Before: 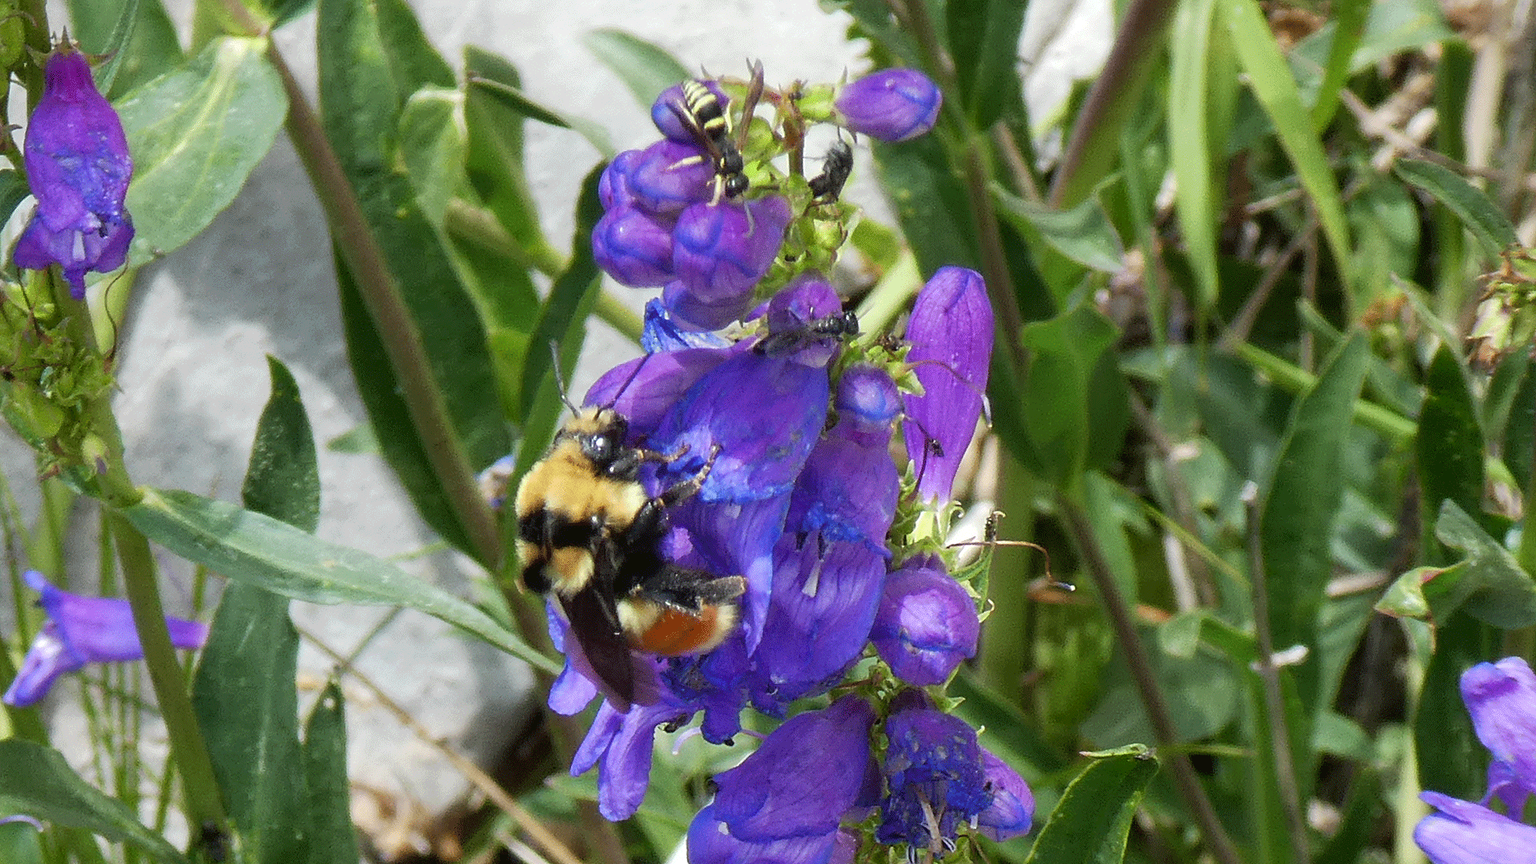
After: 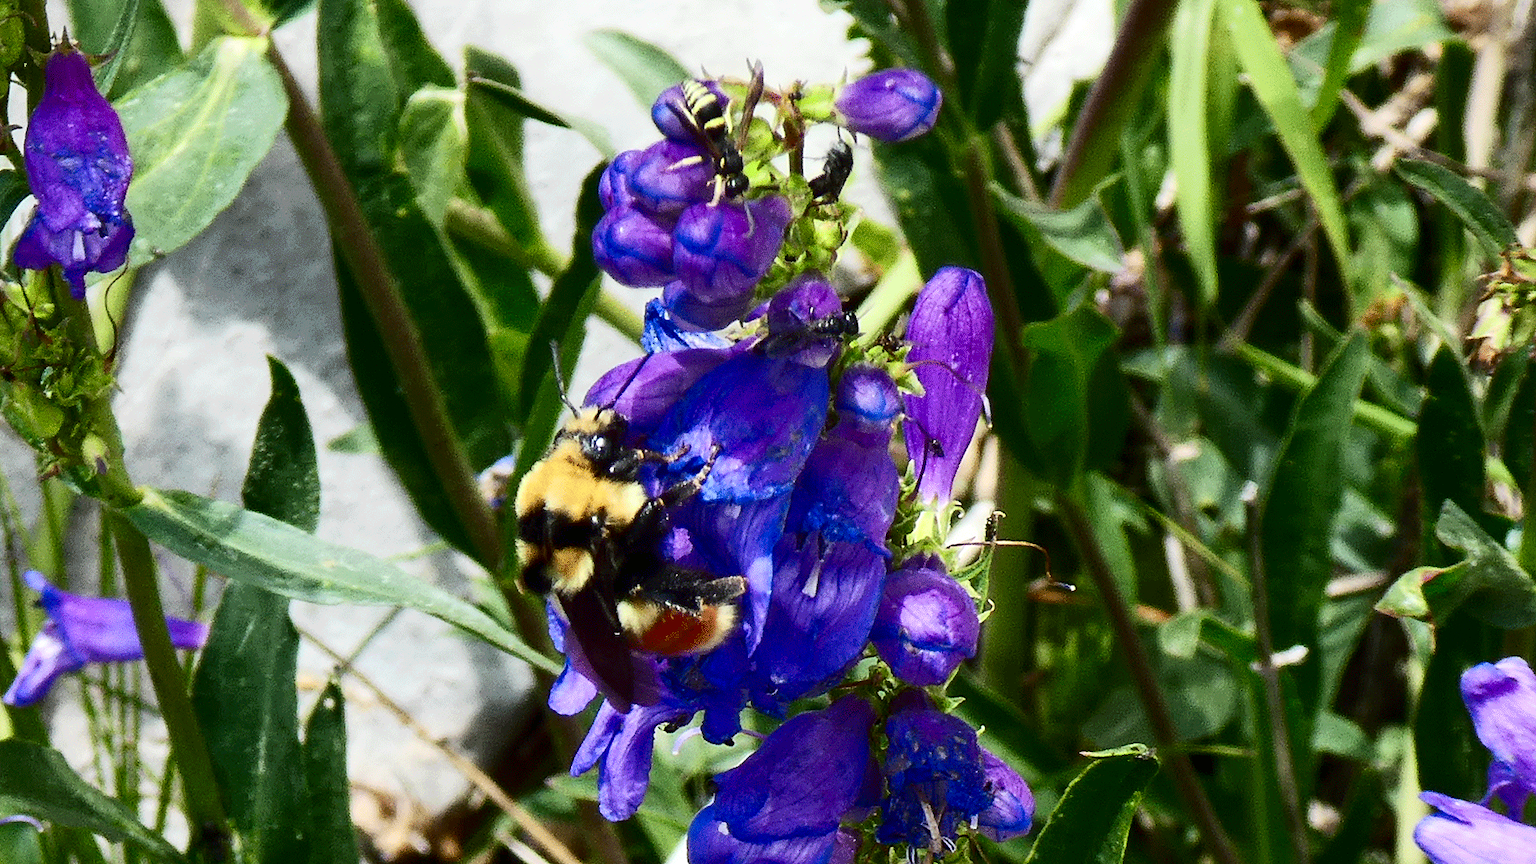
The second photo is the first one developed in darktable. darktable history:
contrast brightness saturation: contrast 0.325, brightness -0.083, saturation 0.166
